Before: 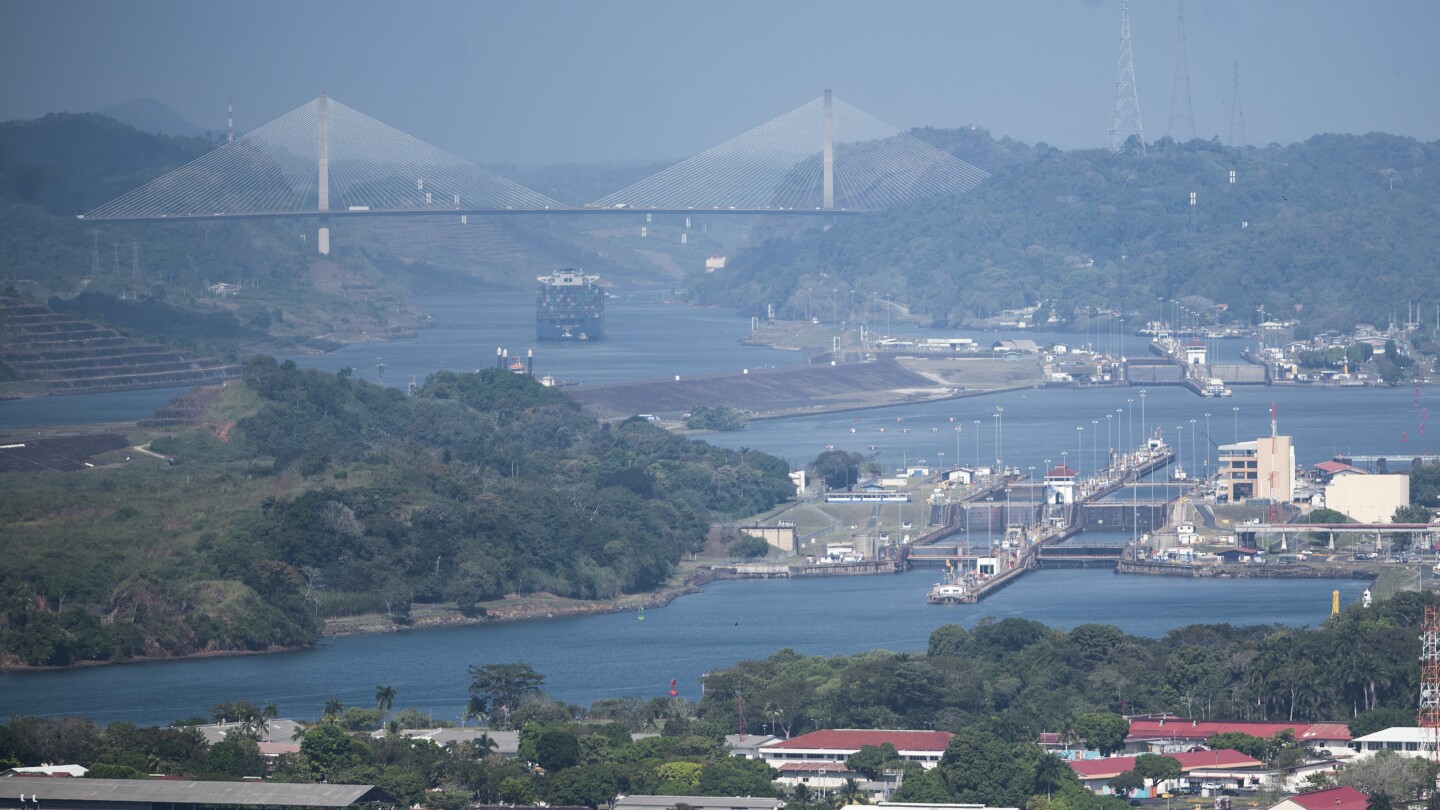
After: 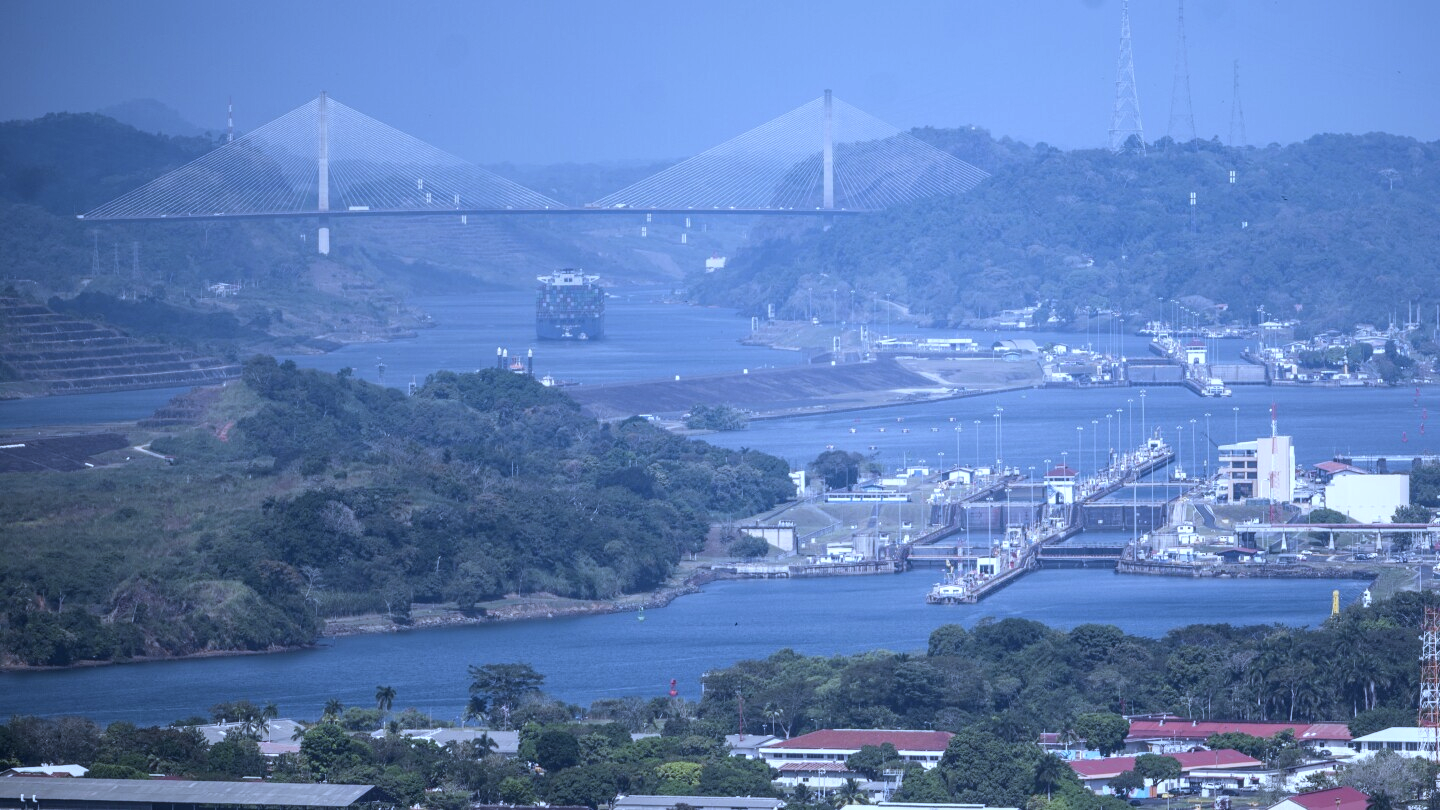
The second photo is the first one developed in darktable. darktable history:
local contrast: detail 130%
white balance: red 0.871, blue 1.249
